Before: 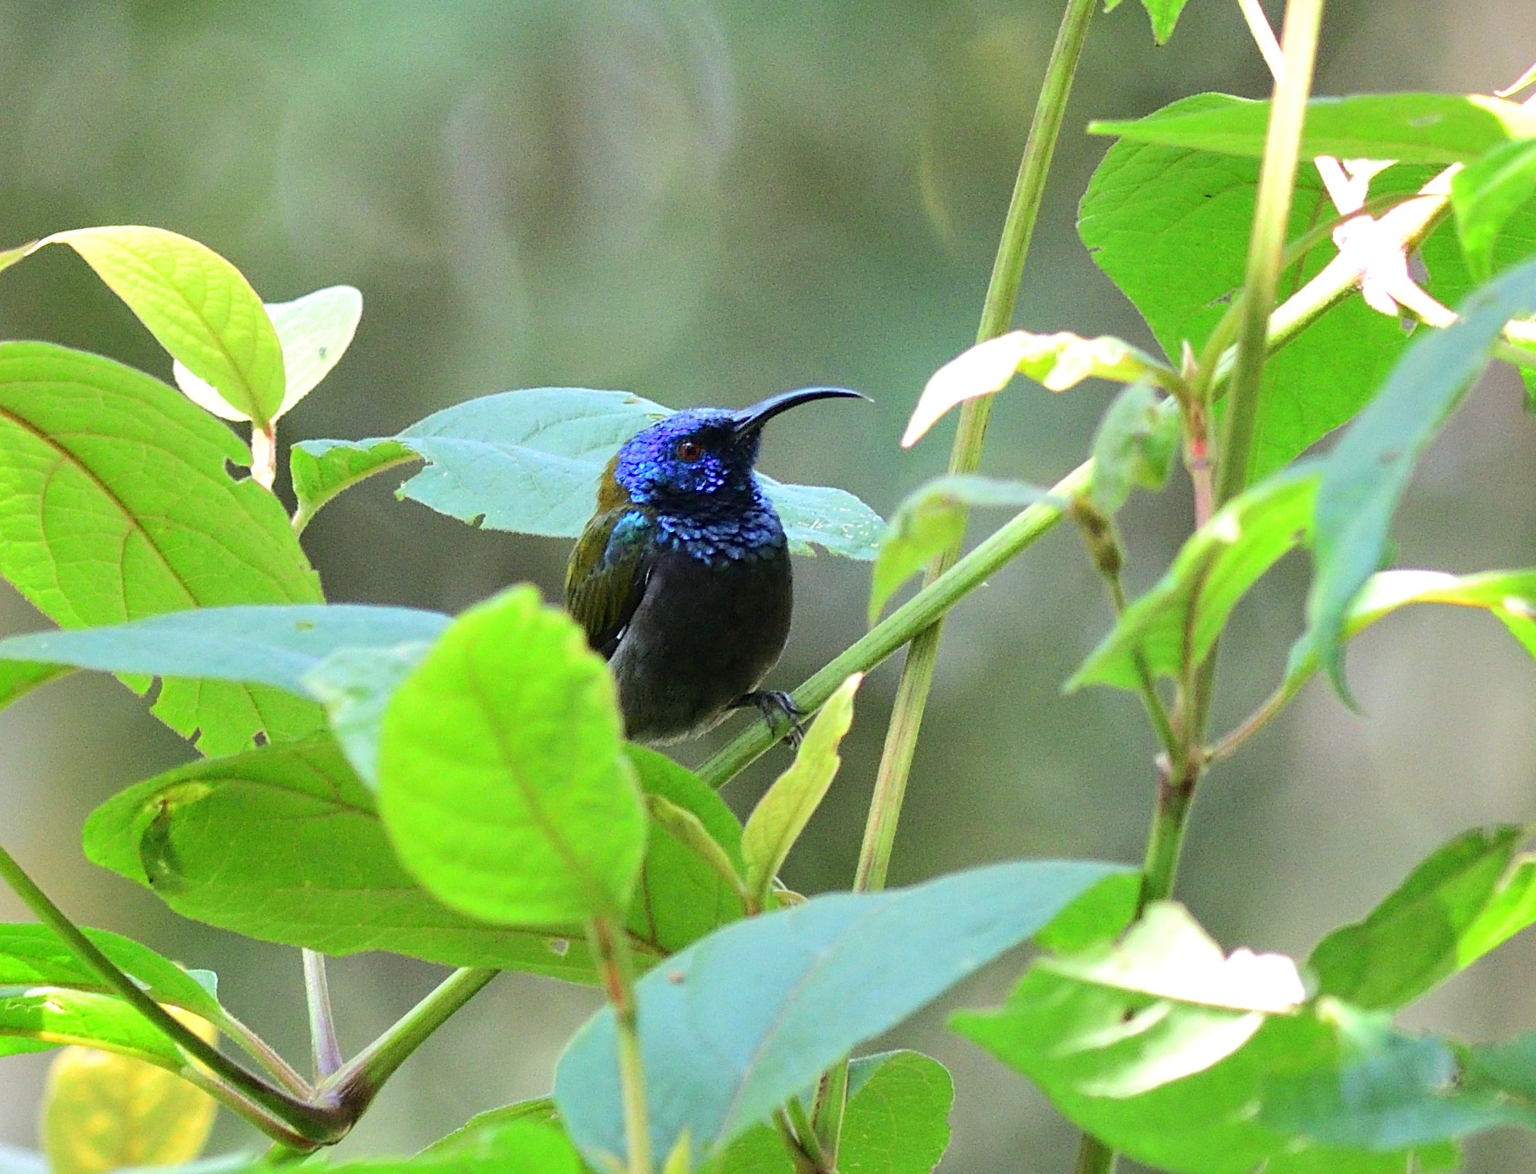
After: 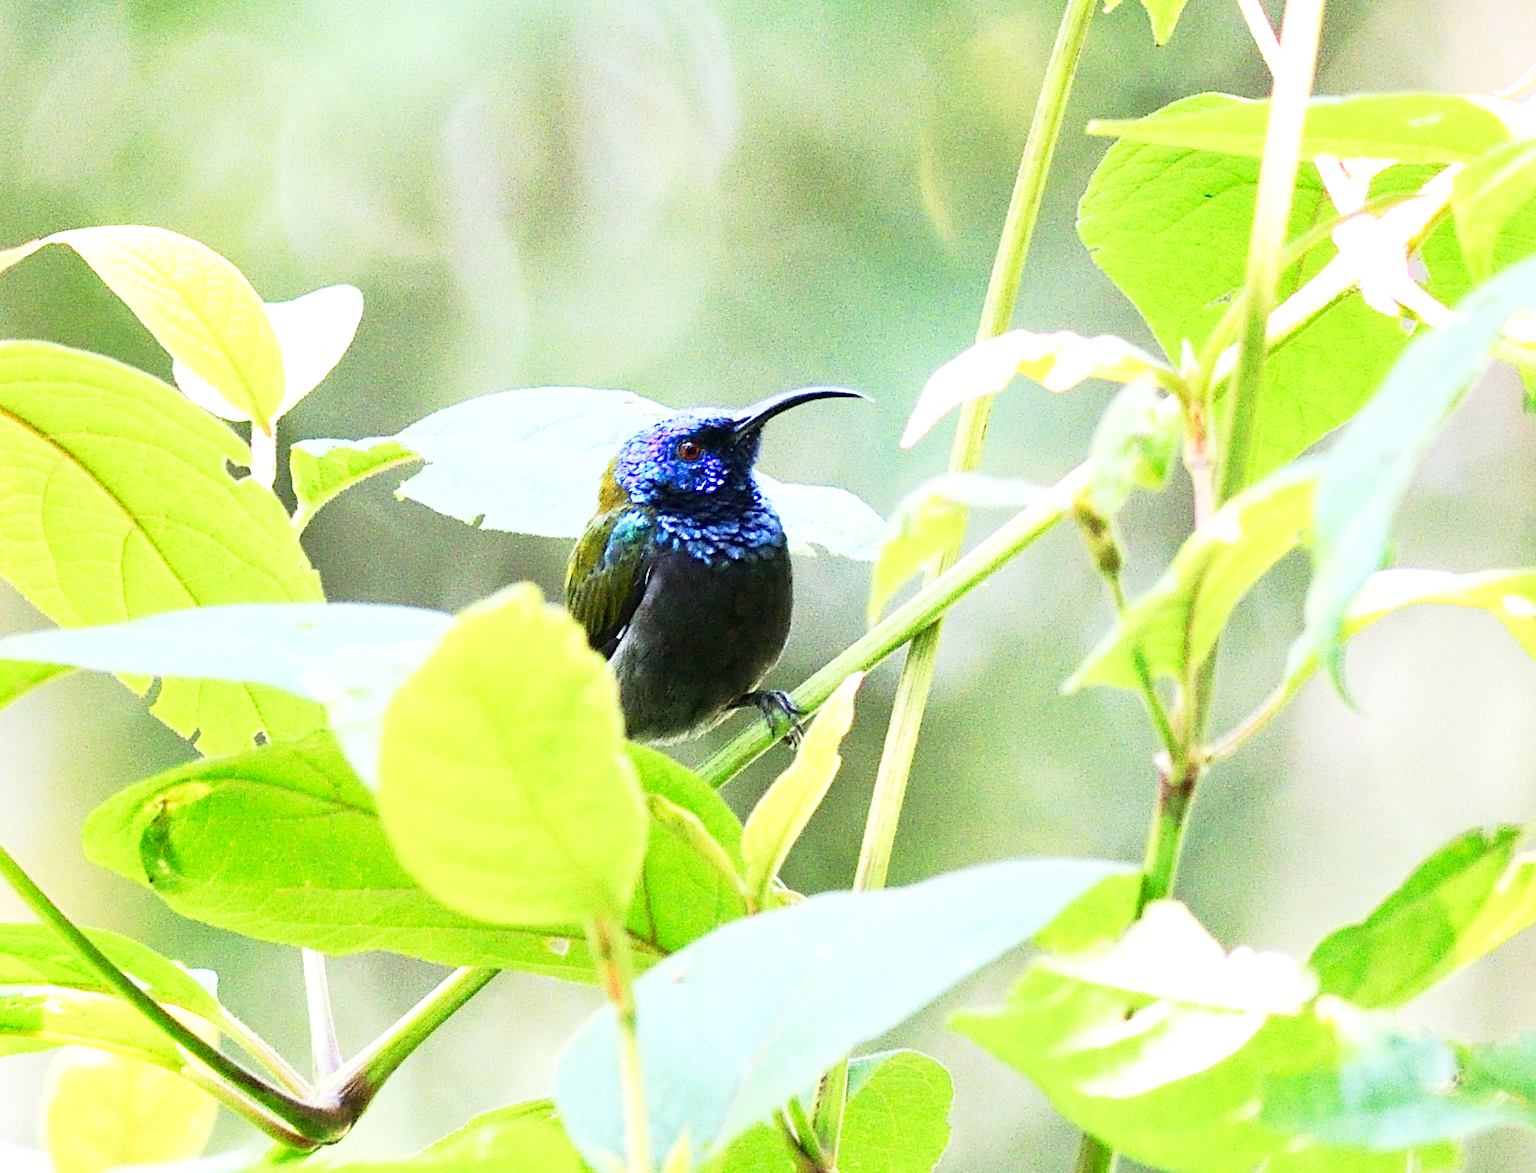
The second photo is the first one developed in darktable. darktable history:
base curve: curves: ch0 [(0, 0) (0.005, 0.002) (0.193, 0.295) (0.399, 0.664) (0.75, 0.928) (1, 1)], preserve colors none
exposure: exposure 0.745 EV, compensate highlight preservation false
